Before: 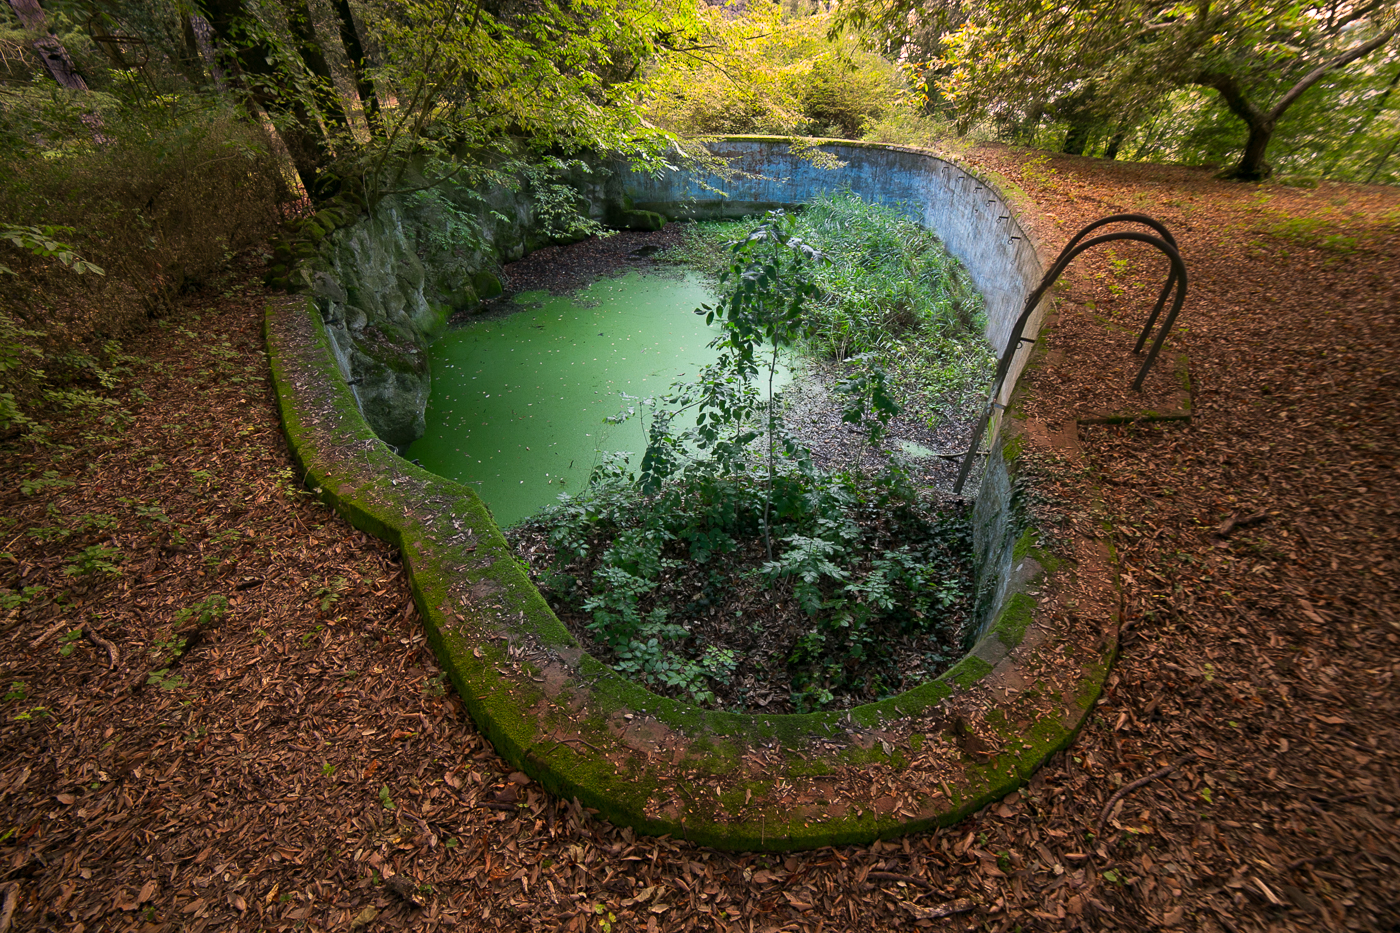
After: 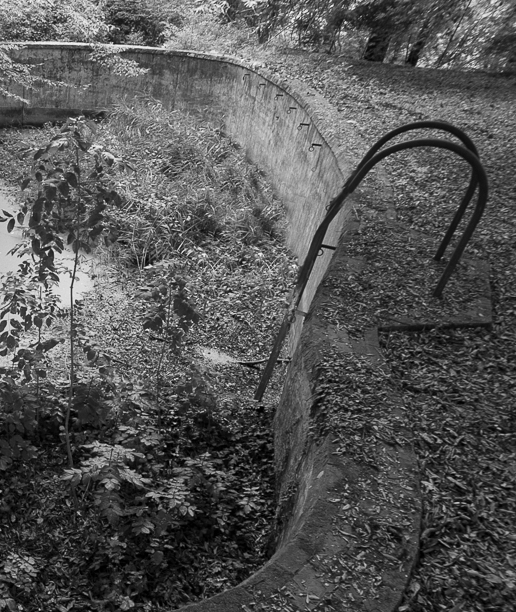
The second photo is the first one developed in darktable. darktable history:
crop and rotate: left 49.936%, top 10.094%, right 13.136%, bottom 24.256%
white balance: red 0.986, blue 1.01
exposure: compensate highlight preservation false
monochrome: a 32, b 64, size 2.3
tone equalizer: -8 EV 0.06 EV, smoothing diameter 25%, edges refinement/feathering 10, preserve details guided filter
